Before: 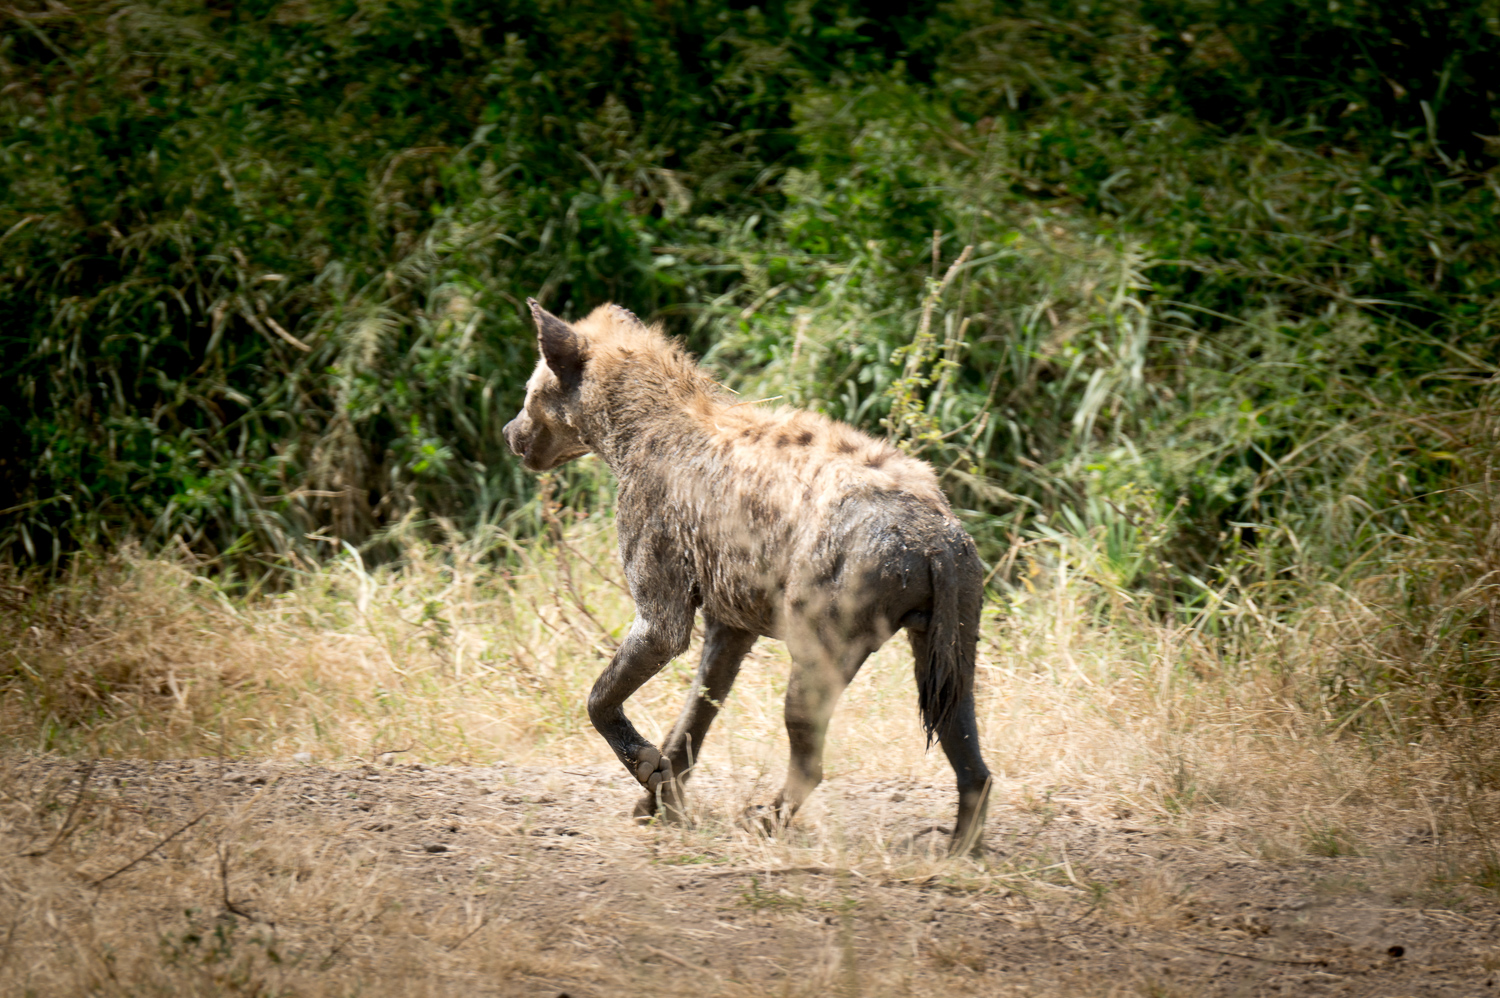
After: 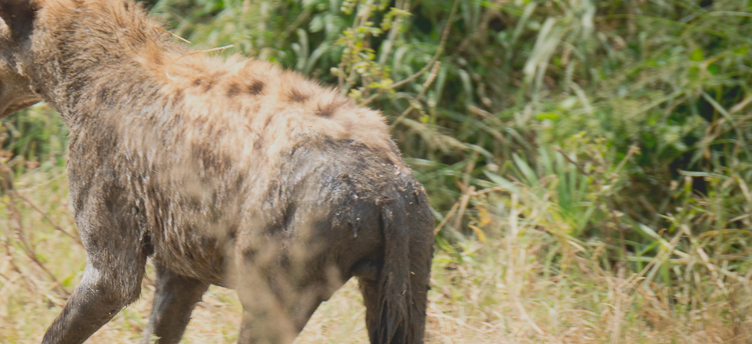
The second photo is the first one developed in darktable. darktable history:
crop: left 36.655%, top 35.178%, right 13.2%, bottom 30.34%
contrast brightness saturation: contrast -0.28
